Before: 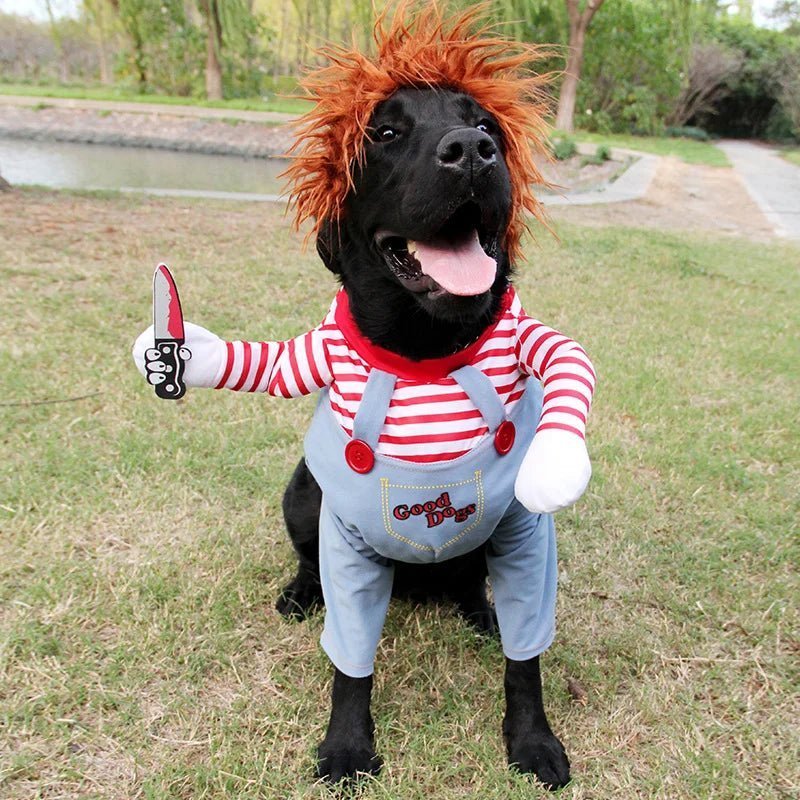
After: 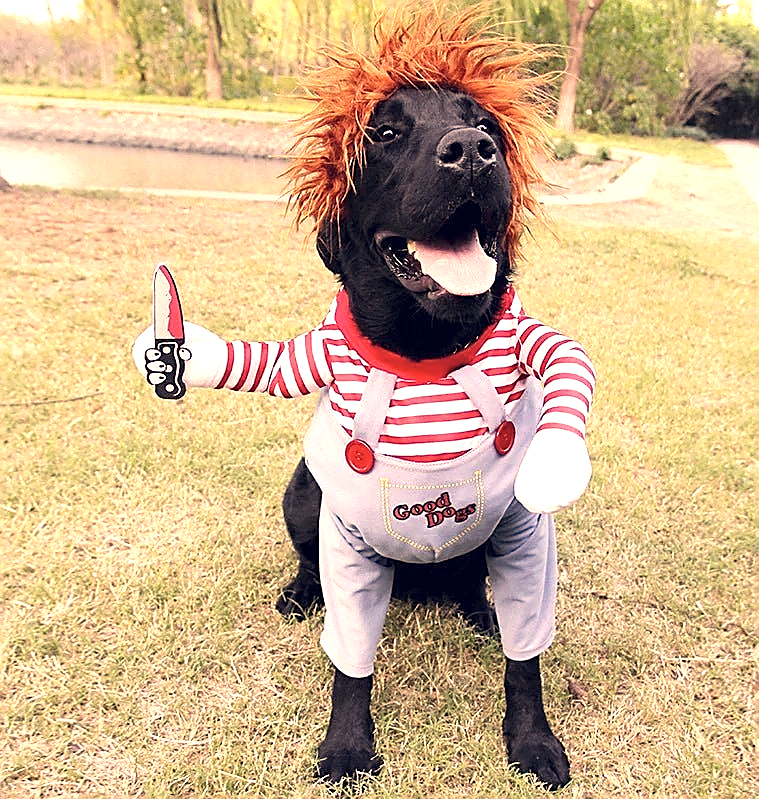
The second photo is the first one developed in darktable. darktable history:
crop and rotate: left 0%, right 5.119%
color correction: highlights a* 20.19, highlights b* 26.81, shadows a* 3.4, shadows b* -16.88, saturation 0.759
sharpen: radius 1.358, amount 1.261, threshold 0.818
exposure: exposure 0.777 EV, compensate highlight preservation false
